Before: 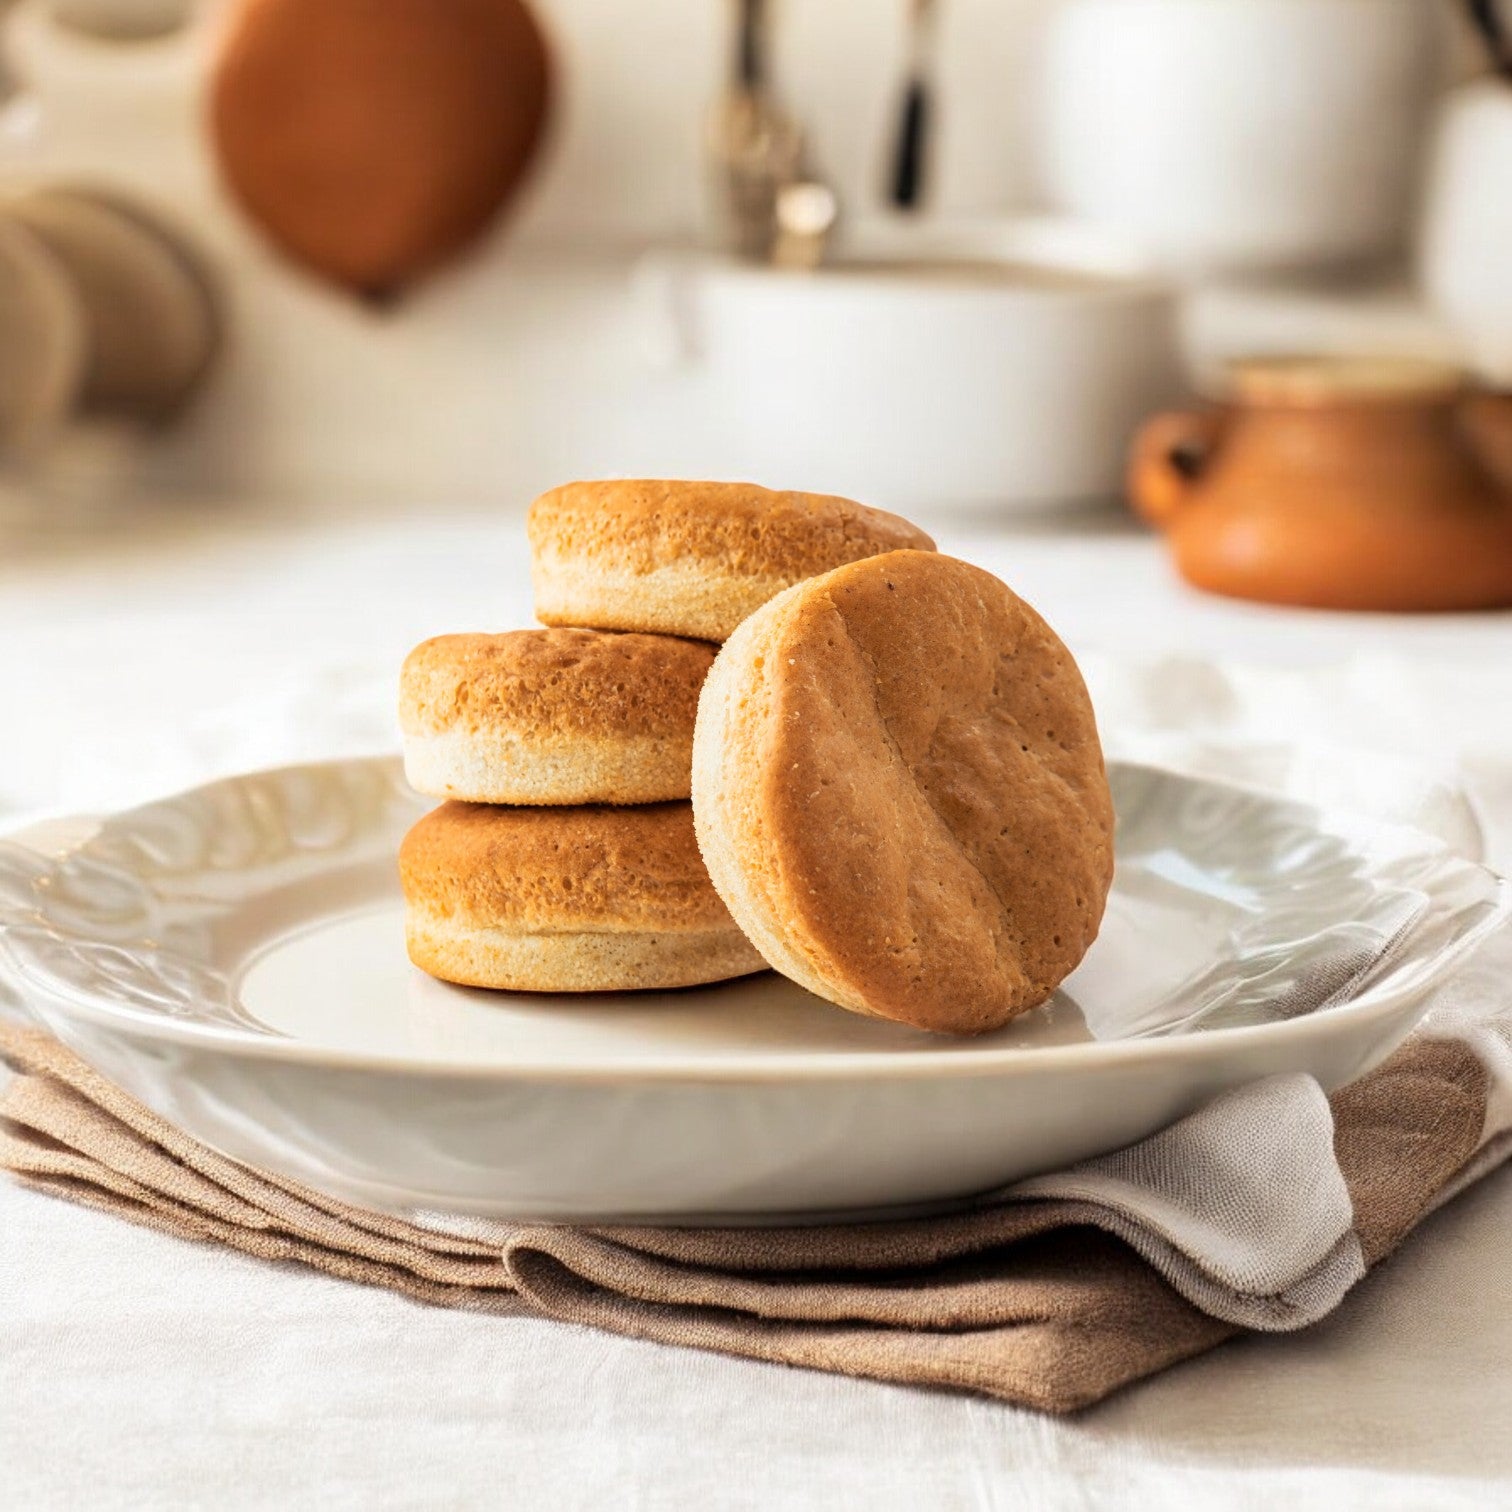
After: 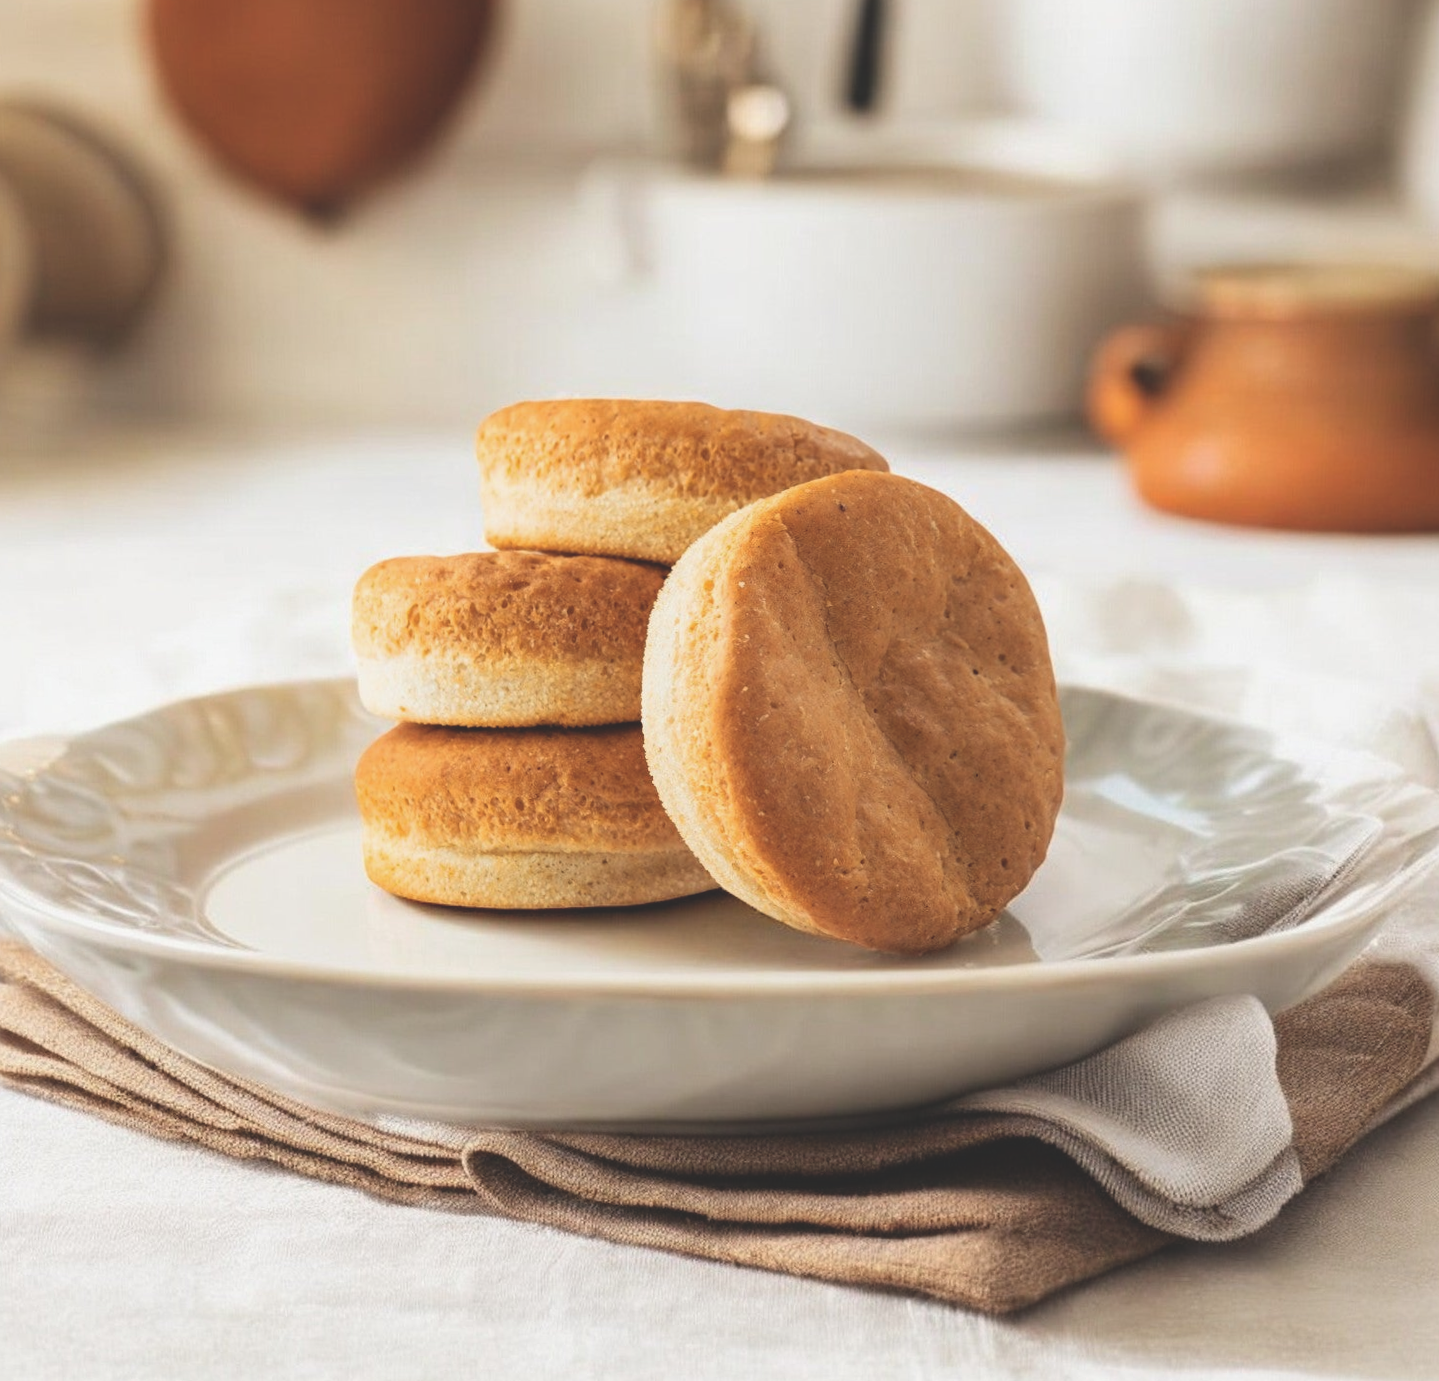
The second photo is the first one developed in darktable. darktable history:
crop and rotate: top 6.25%
exposure: black level correction -0.025, exposure -0.117 EV, compensate highlight preservation false
rotate and perspective: rotation 0.074°, lens shift (vertical) 0.096, lens shift (horizontal) -0.041, crop left 0.043, crop right 0.952, crop top 0.024, crop bottom 0.979
